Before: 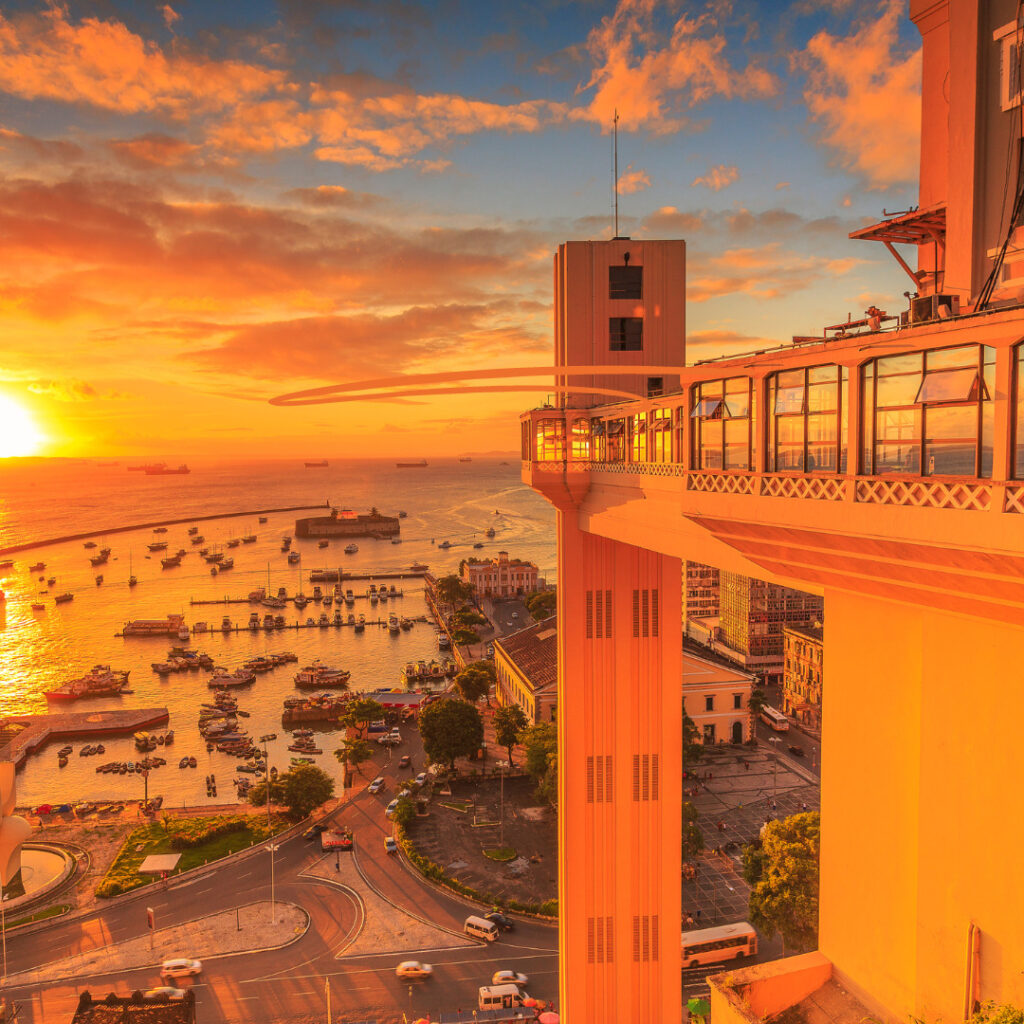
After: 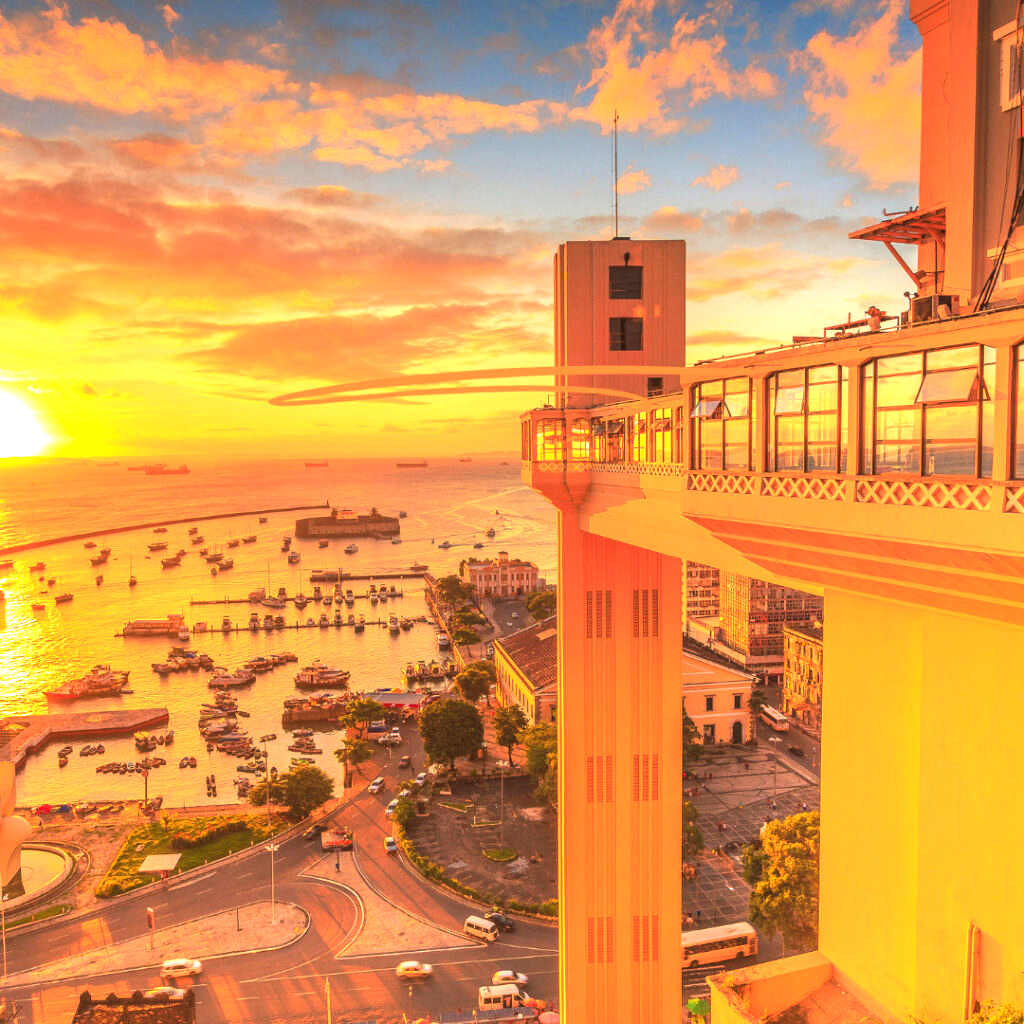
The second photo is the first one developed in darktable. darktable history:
rotate and perspective: crop left 0, crop top 0
exposure: black level correction 0, exposure 1 EV, compensate exposure bias true, compensate highlight preservation false
